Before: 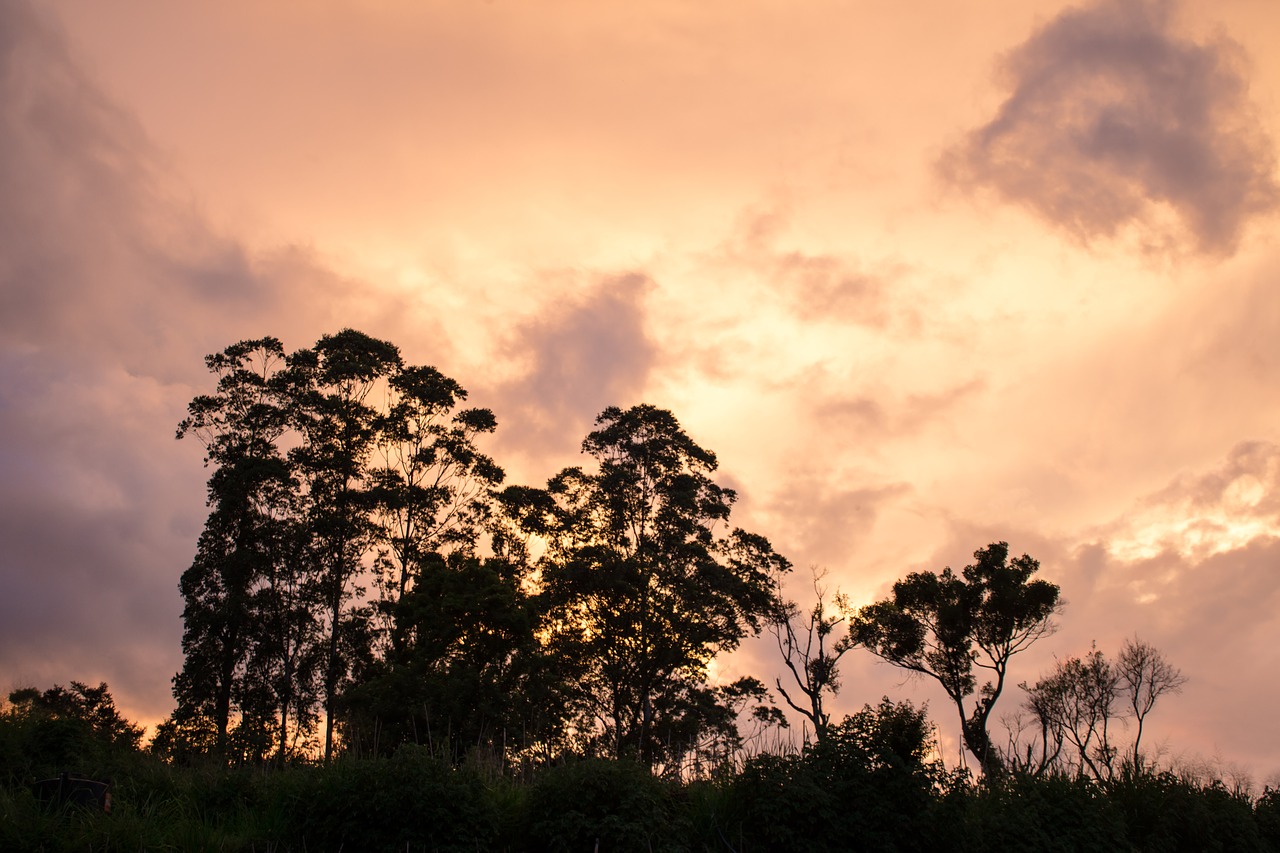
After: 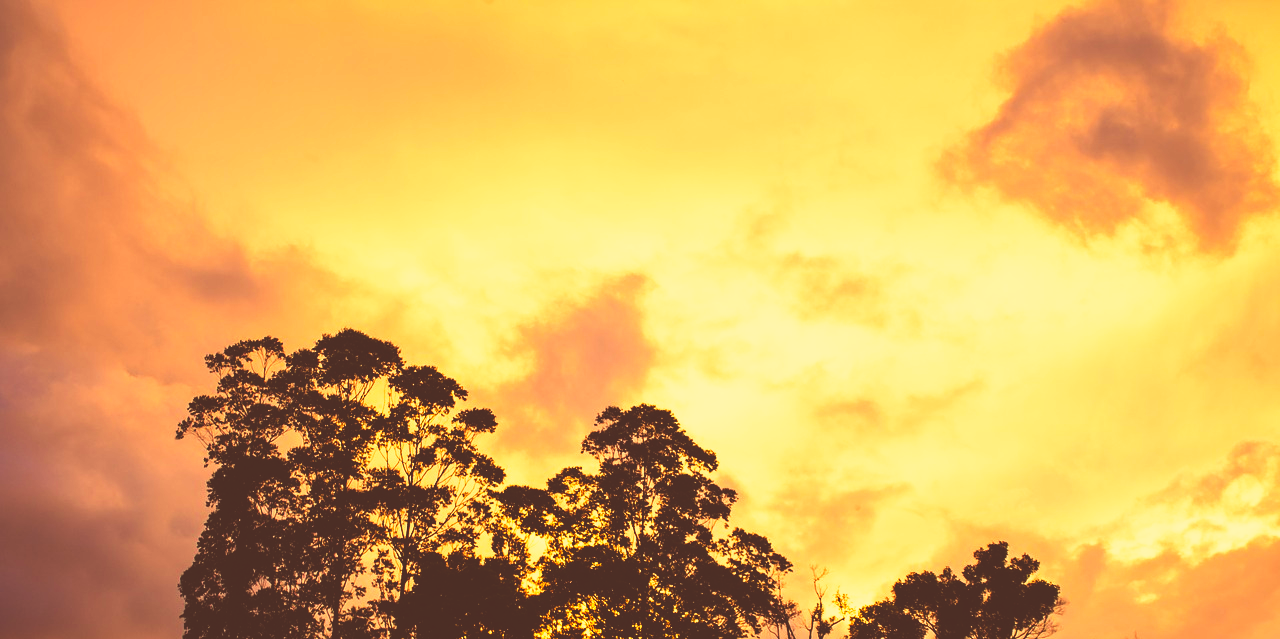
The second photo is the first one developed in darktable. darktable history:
color correction: highlights a* 10.12, highlights b* 39.04, shadows a* 14.62, shadows b* 3.37
crop: bottom 24.967%
base curve: curves: ch0 [(0, 0.036) (0.007, 0.037) (0.604, 0.887) (1, 1)], preserve colors none
